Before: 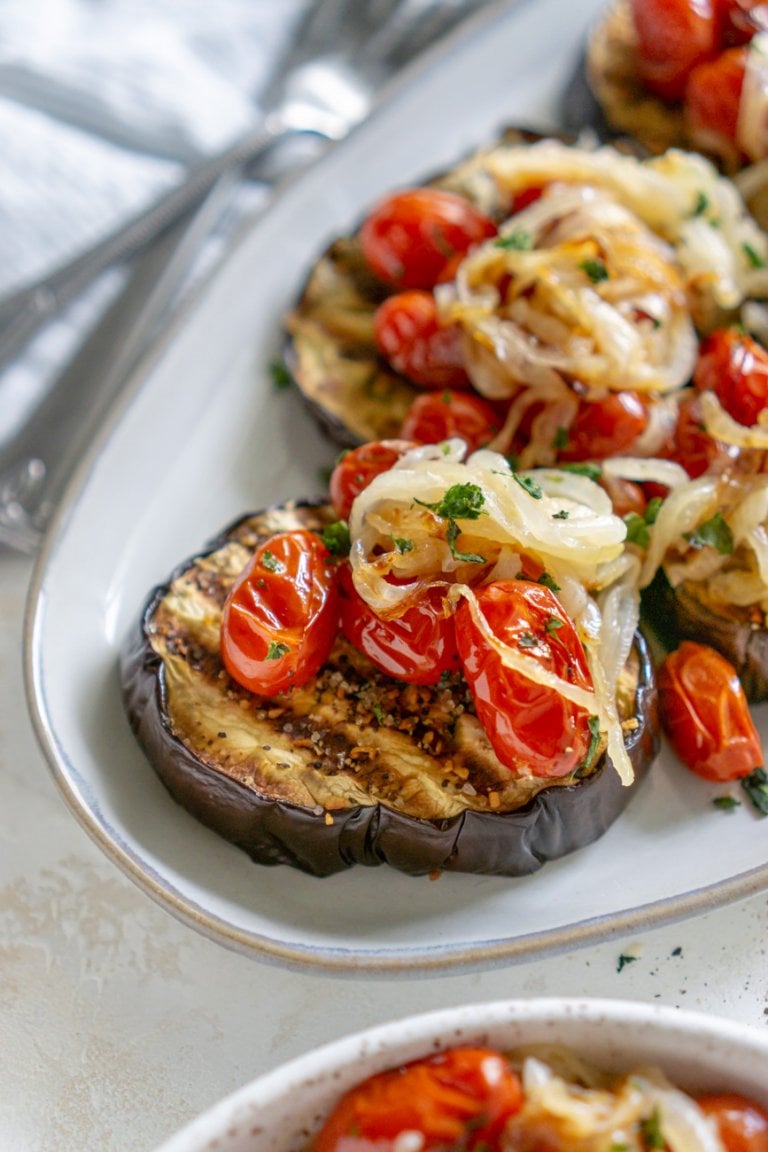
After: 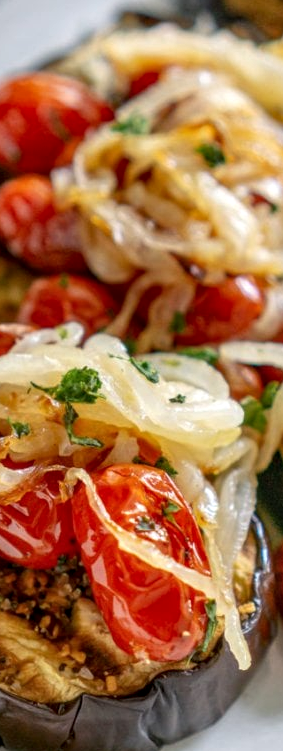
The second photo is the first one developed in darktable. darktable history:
crop and rotate: left 49.876%, top 10.12%, right 13.177%, bottom 24.632%
local contrast: on, module defaults
